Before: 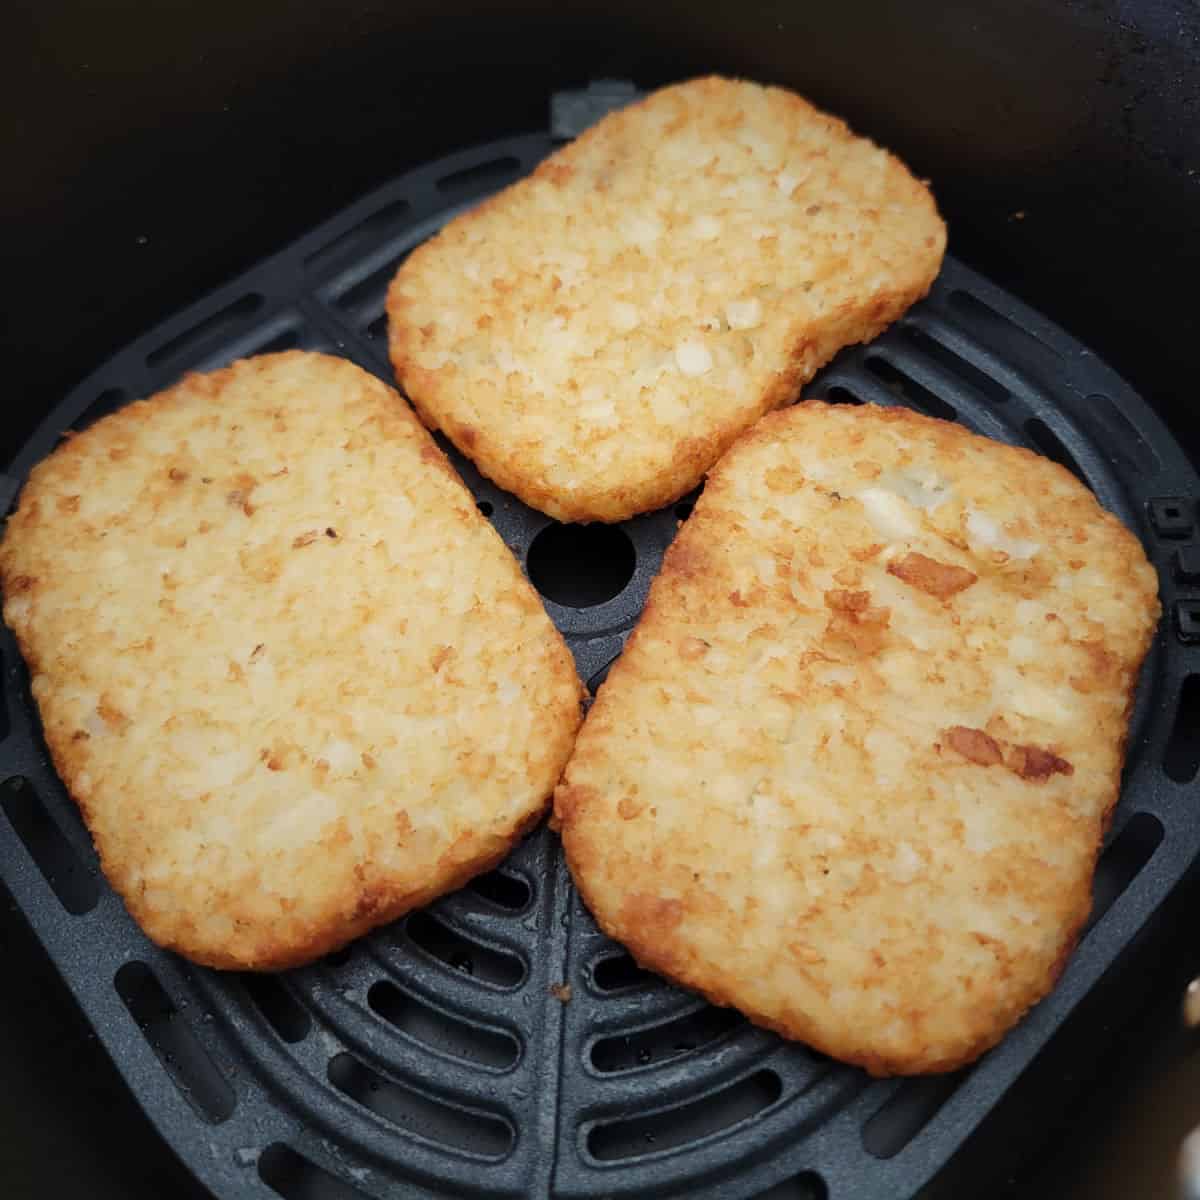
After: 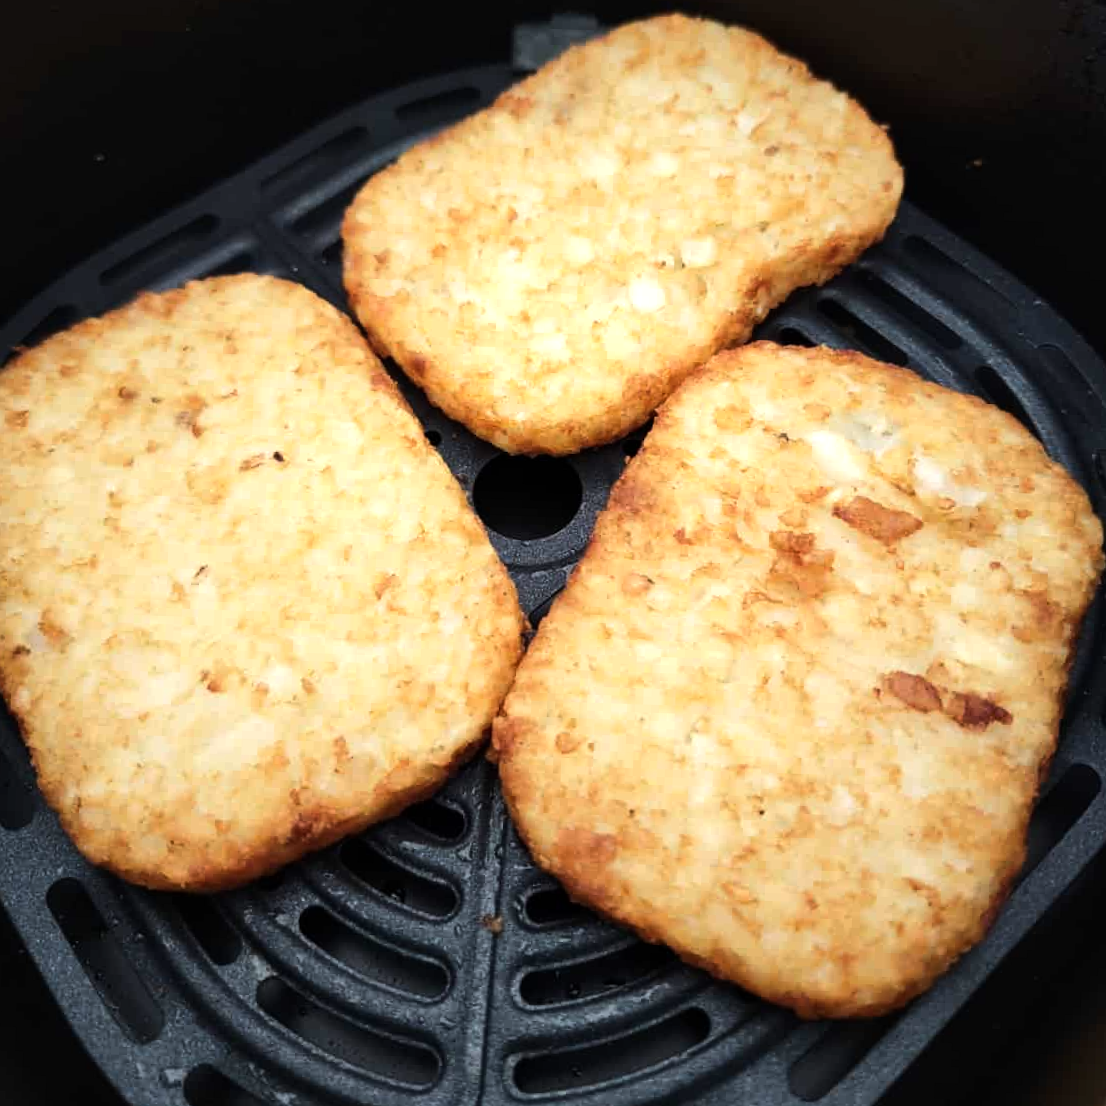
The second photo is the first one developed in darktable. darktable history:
crop and rotate: angle -1.96°, left 3.097%, top 4.154%, right 1.586%, bottom 0.529%
tone equalizer: -8 EV -0.75 EV, -7 EV -0.7 EV, -6 EV -0.6 EV, -5 EV -0.4 EV, -3 EV 0.4 EV, -2 EV 0.6 EV, -1 EV 0.7 EV, +0 EV 0.75 EV, edges refinement/feathering 500, mask exposure compensation -1.57 EV, preserve details no
